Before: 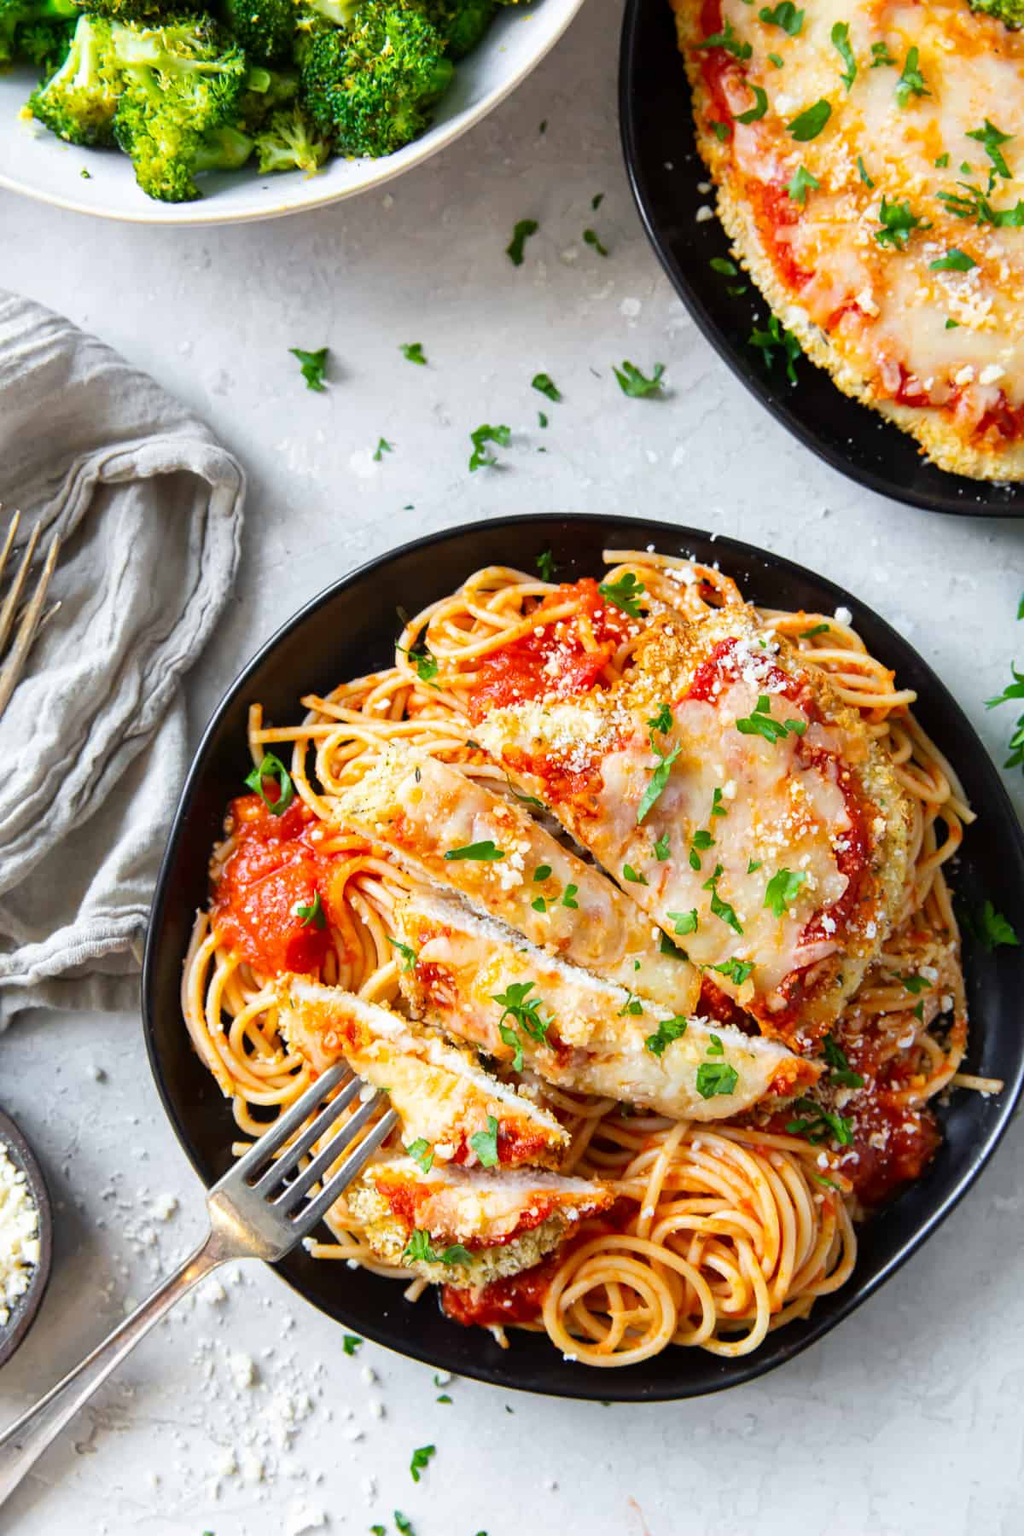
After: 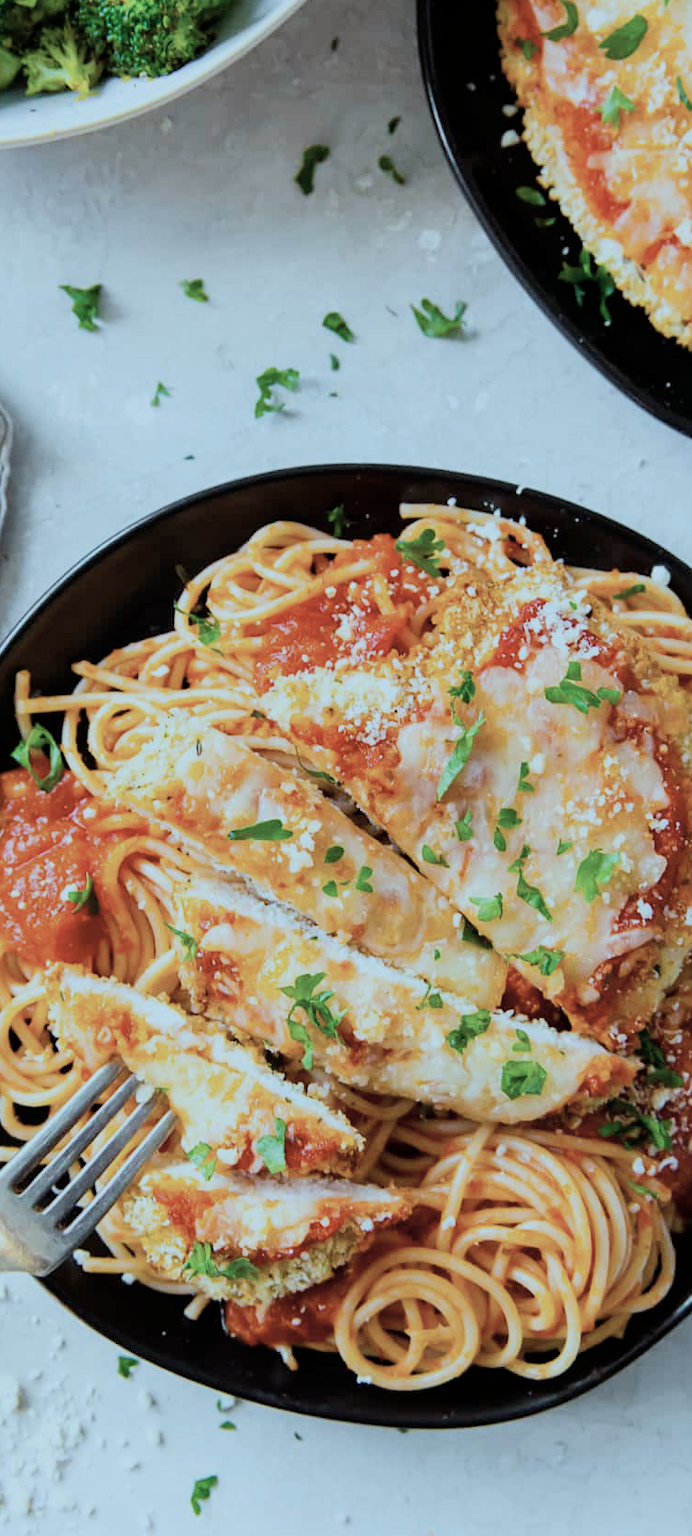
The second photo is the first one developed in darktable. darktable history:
crop and rotate: left 22.918%, top 5.629%, right 14.711%, bottom 2.247%
color balance rgb: linear chroma grading › global chroma 10%, perceptual saturation grading › global saturation 5%, perceptual brilliance grading › global brilliance 4%, global vibrance 7%, saturation formula JzAzBz (2021)
color correction: highlights a* -12.64, highlights b* -18.1, saturation 0.7
filmic rgb: black relative exposure -16 EV, white relative exposure 6.92 EV, hardness 4.7
